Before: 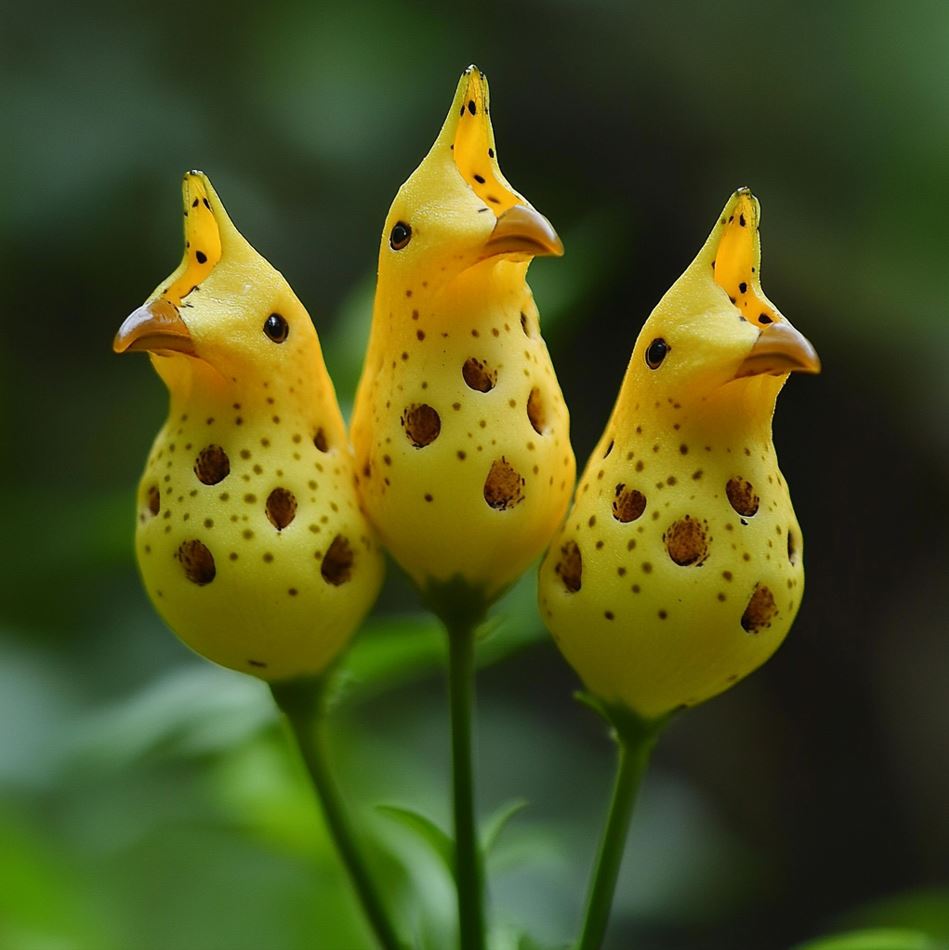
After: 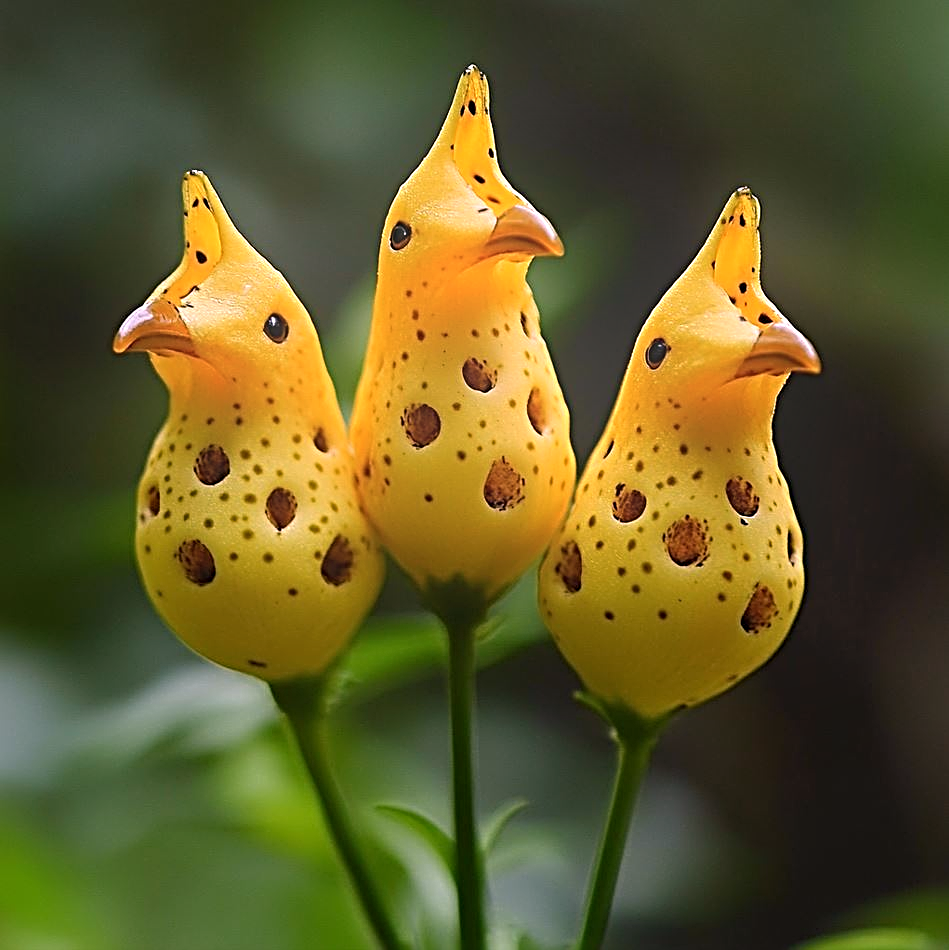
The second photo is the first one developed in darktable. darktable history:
sharpen: radius 3.69, amount 0.928
white balance: red 1.188, blue 1.11
bloom: on, module defaults
